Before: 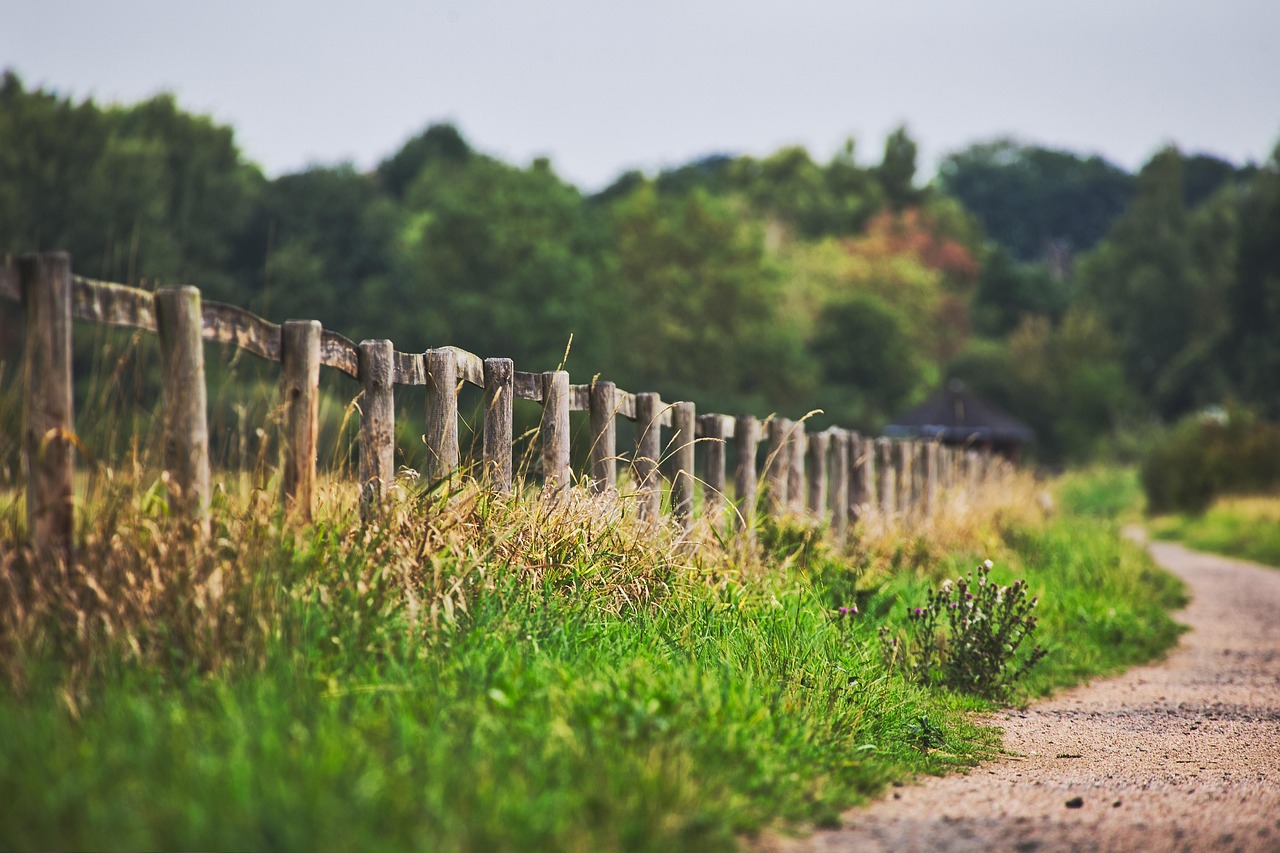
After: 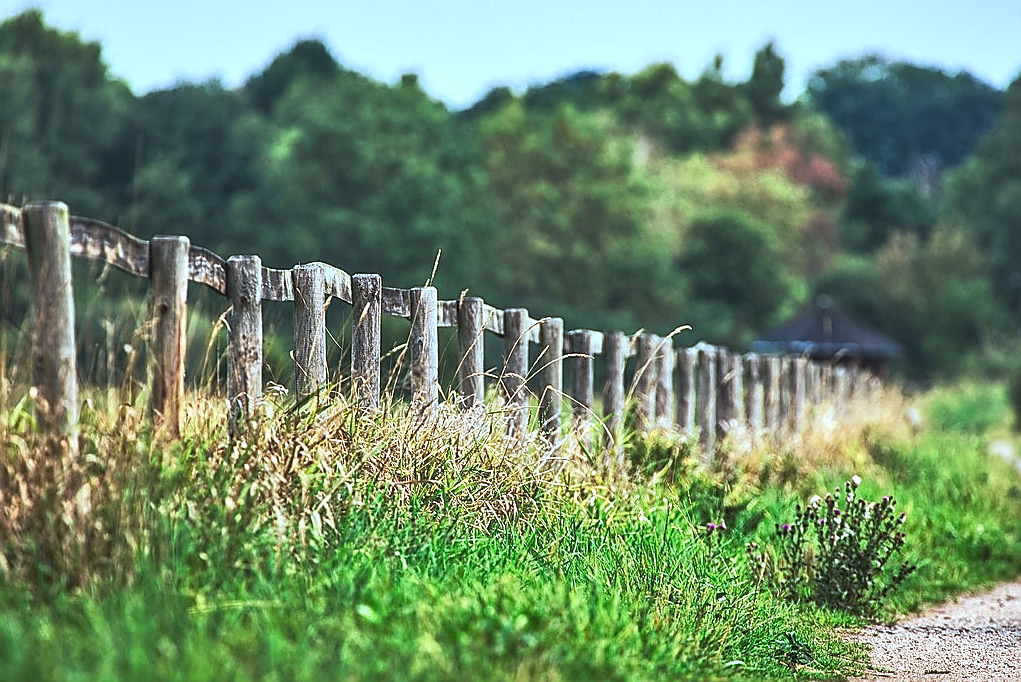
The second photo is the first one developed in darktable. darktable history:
crop and rotate: left 10.371%, top 9.882%, right 9.812%, bottom 10.162%
shadows and highlights: low approximation 0.01, soften with gaussian
color correction: highlights a* -10.4, highlights b* -18.74
tone equalizer: -8 EV -0.39 EV, -7 EV -0.395 EV, -6 EV -0.343 EV, -5 EV -0.252 EV, -3 EV 0.24 EV, -2 EV 0.313 EV, -1 EV 0.406 EV, +0 EV 0.407 EV, smoothing diameter 24.86%, edges refinement/feathering 9.75, preserve details guided filter
sharpen: radius 1.372, amount 1.253, threshold 0.604
local contrast: on, module defaults
contrast brightness saturation: contrast 0.08, saturation 0.02
